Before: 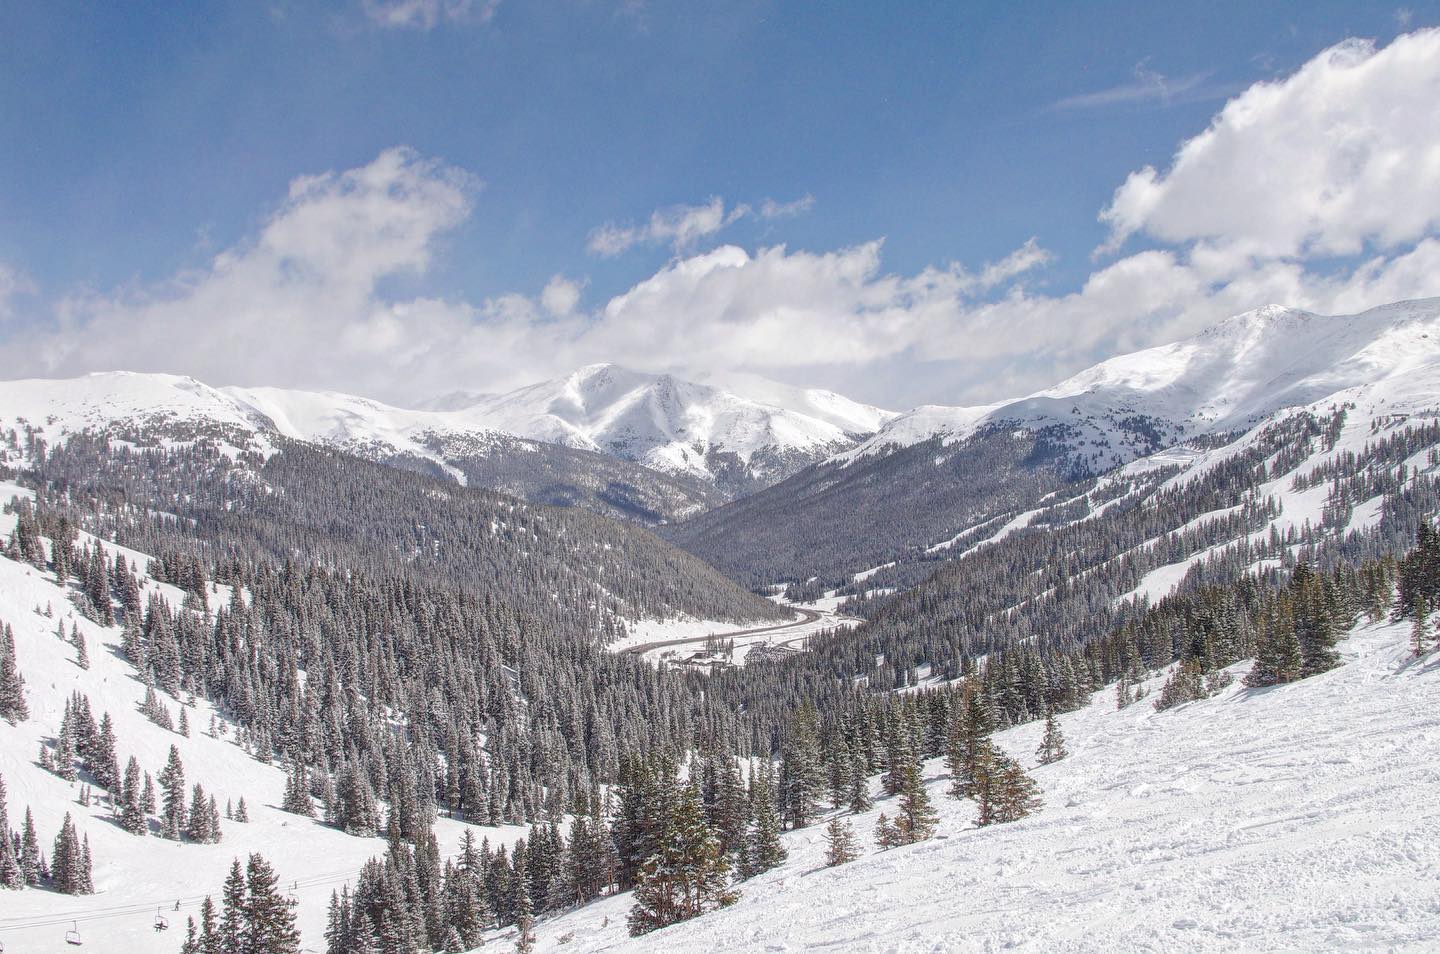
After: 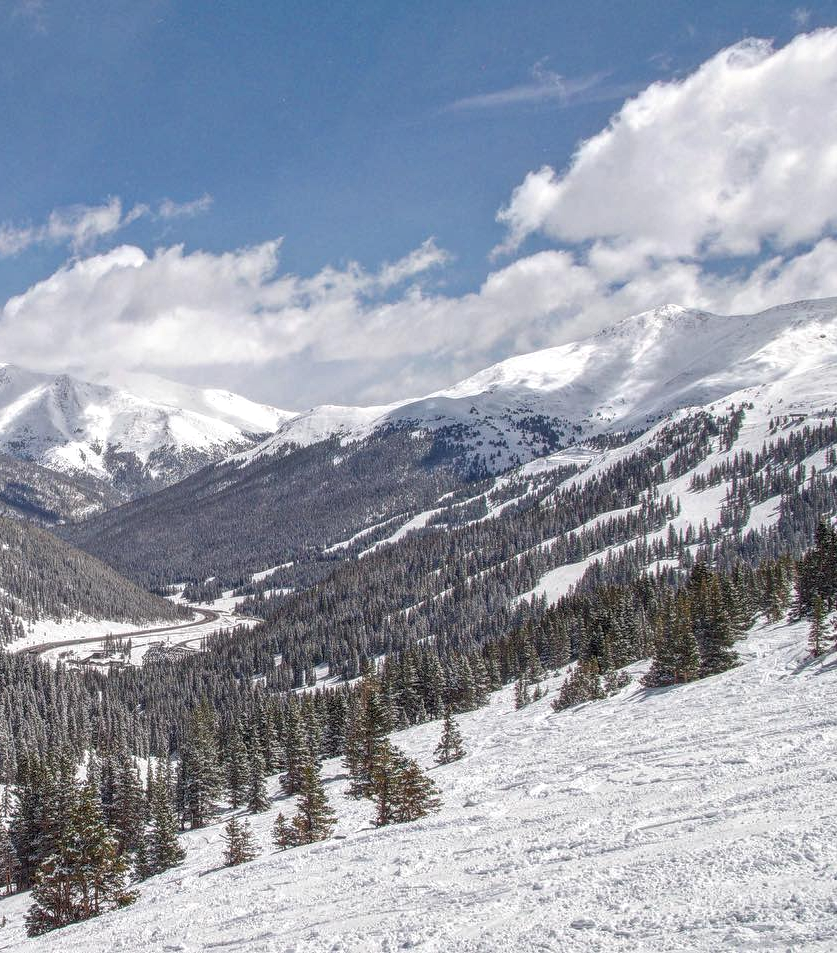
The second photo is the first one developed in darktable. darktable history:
local contrast: detail 130%
crop: left 41.843%
shadows and highlights: radius 266.82, soften with gaussian
